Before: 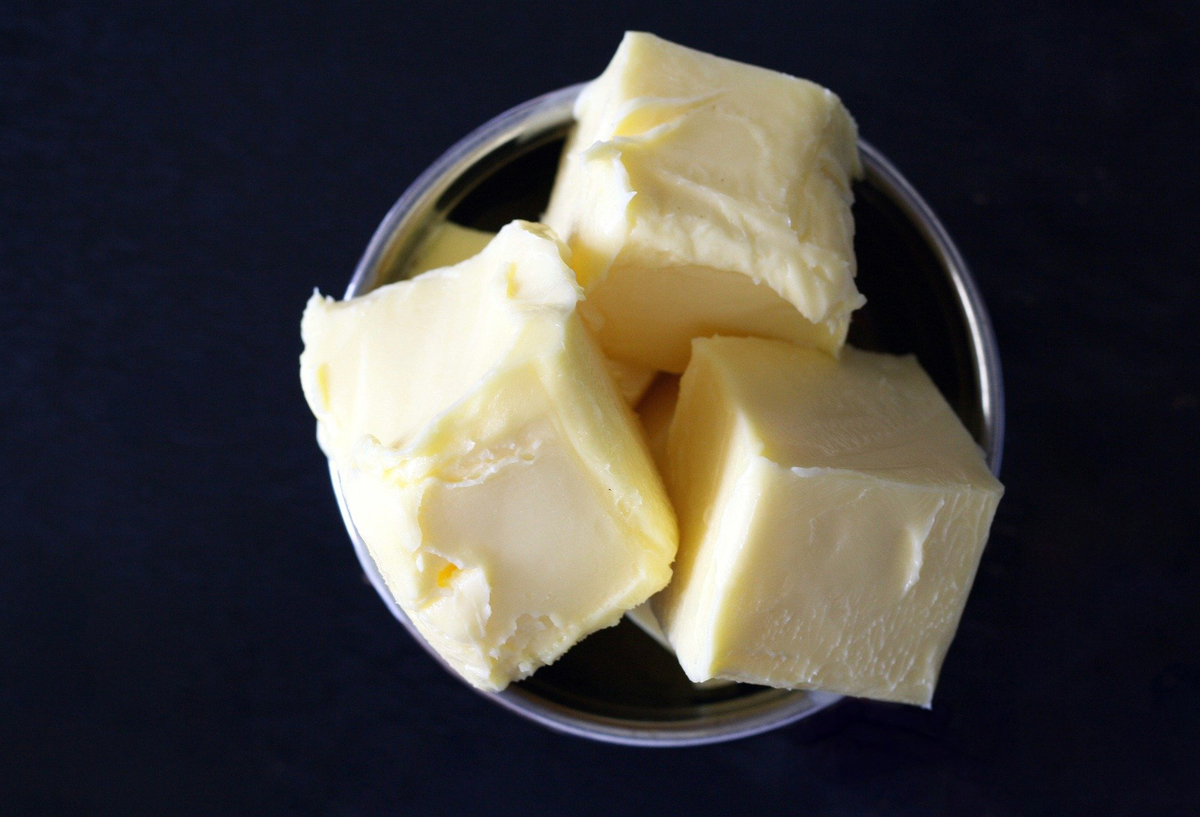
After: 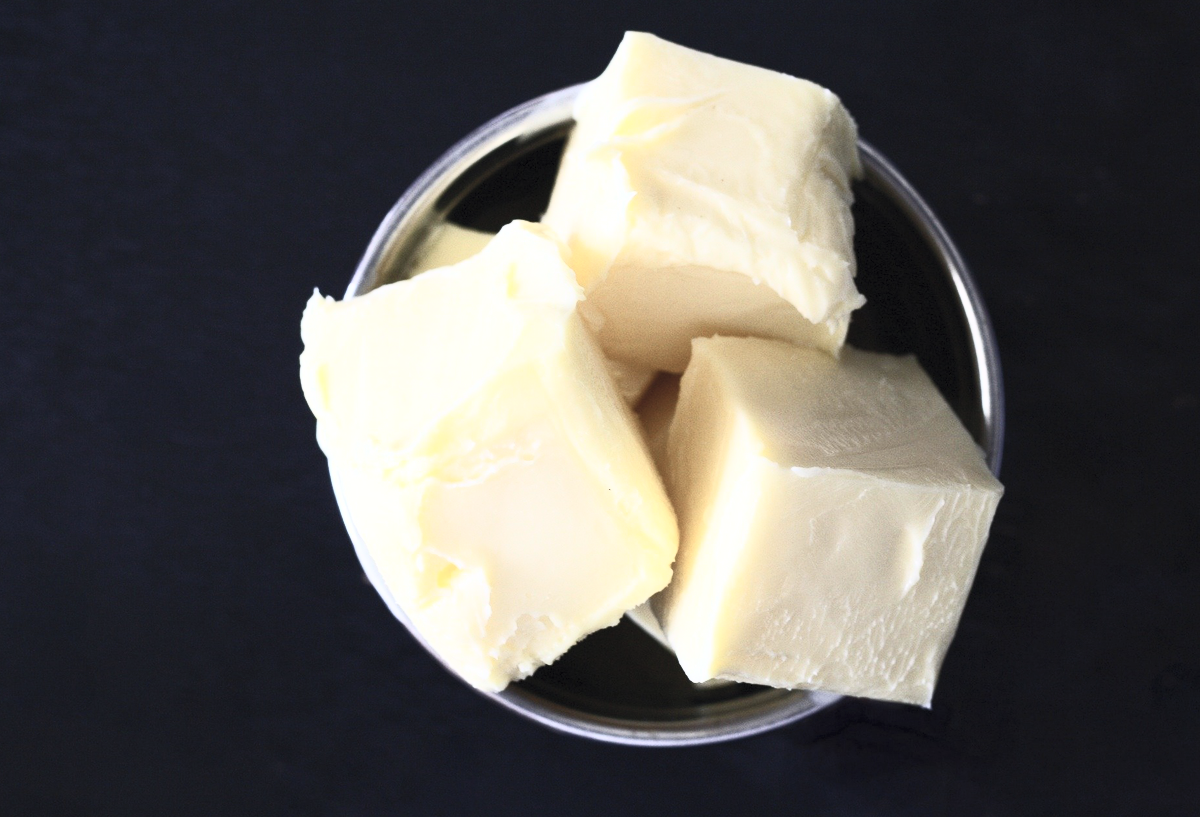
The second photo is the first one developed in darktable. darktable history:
contrast brightness saturation: contrast 0.566, brightness 0.577, saturation -0.345
